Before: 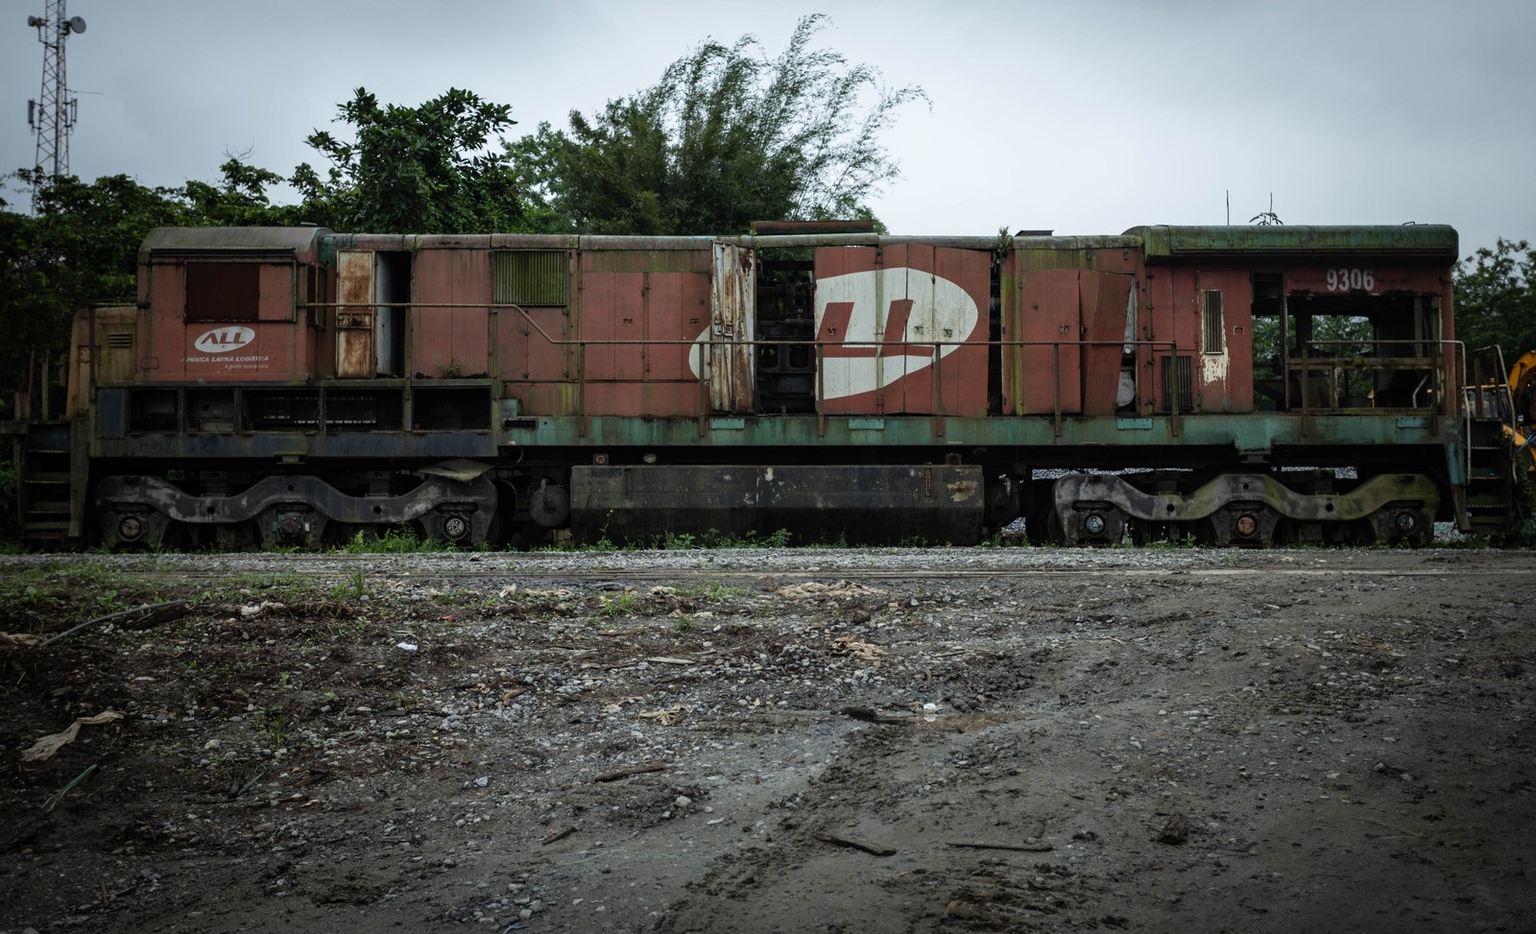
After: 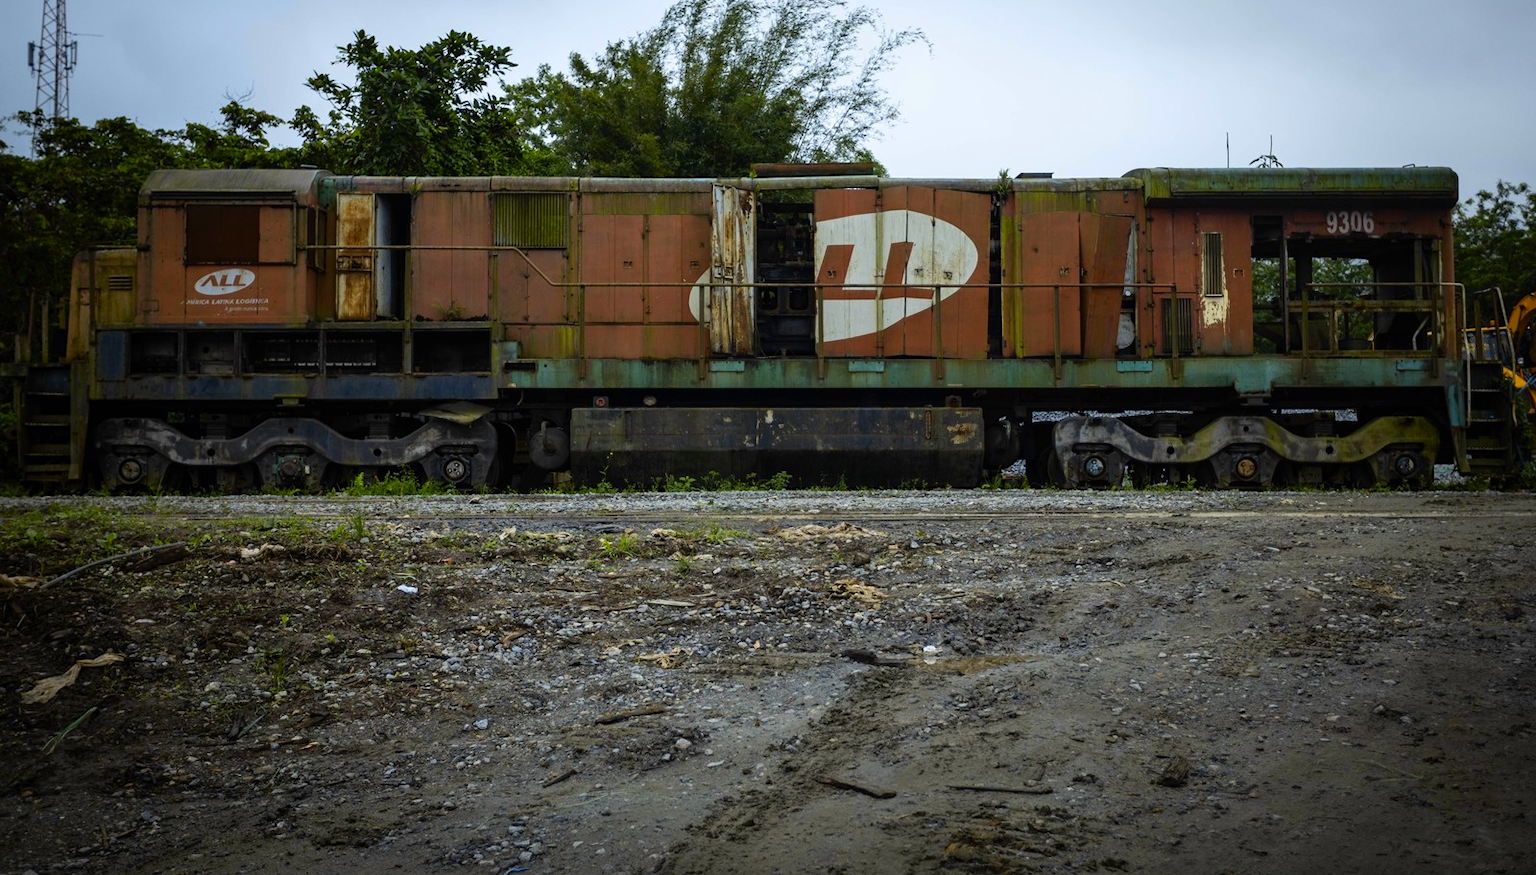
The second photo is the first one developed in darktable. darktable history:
crop and rotate: top 6.25%
color contrast: green-magenta contrast 1.12, blue-yellow contrast 1.95, unbound 0
